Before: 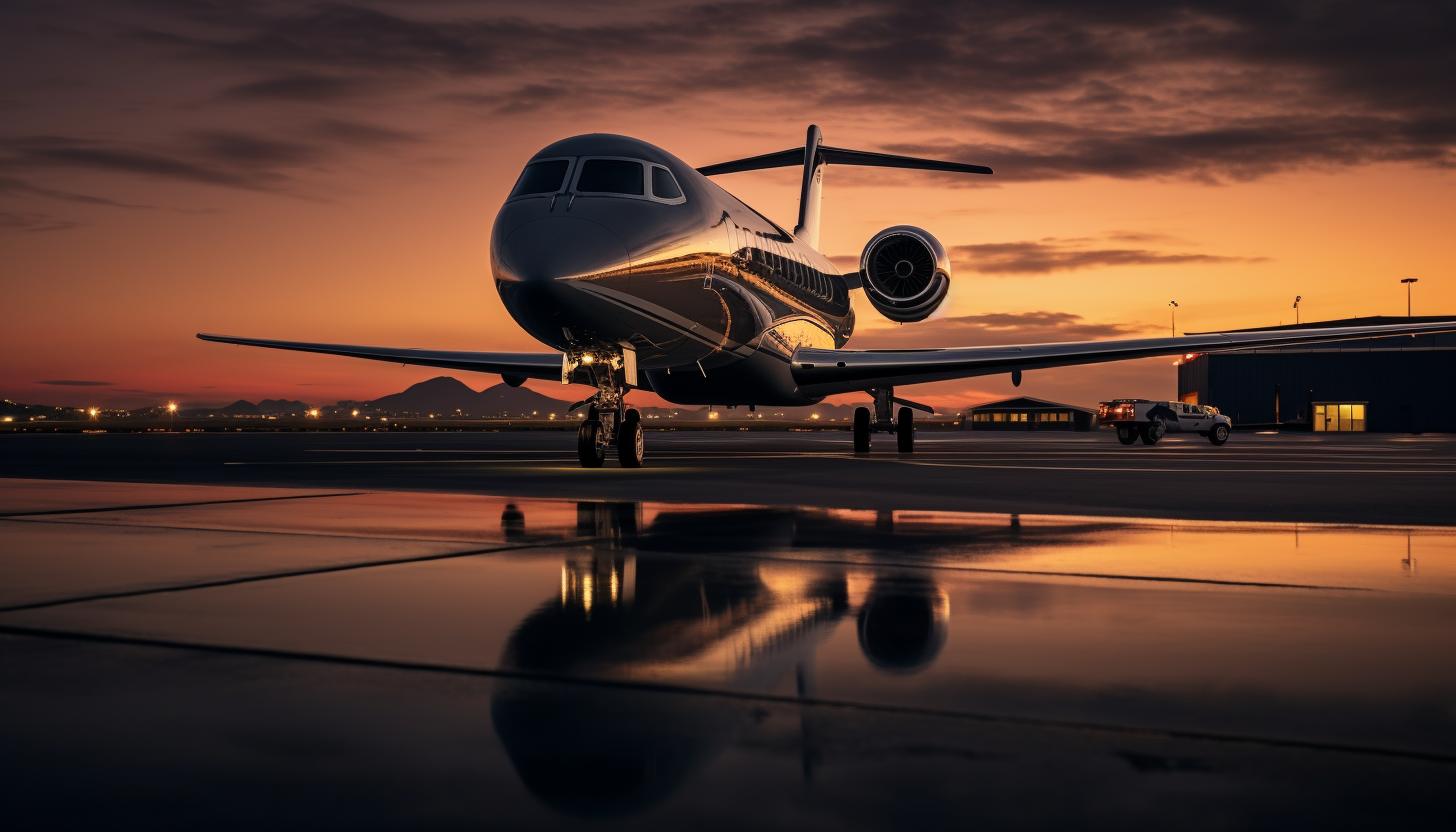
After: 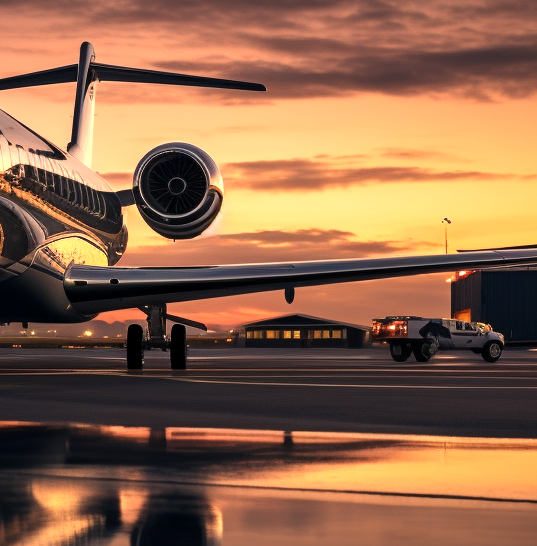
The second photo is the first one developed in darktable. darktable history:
crop and rotate: left 49.936%, top 10.094%, right 13.136%, bottom 24.256%
exposure: exposure 0.661 EV, compensate highlight preservation false
